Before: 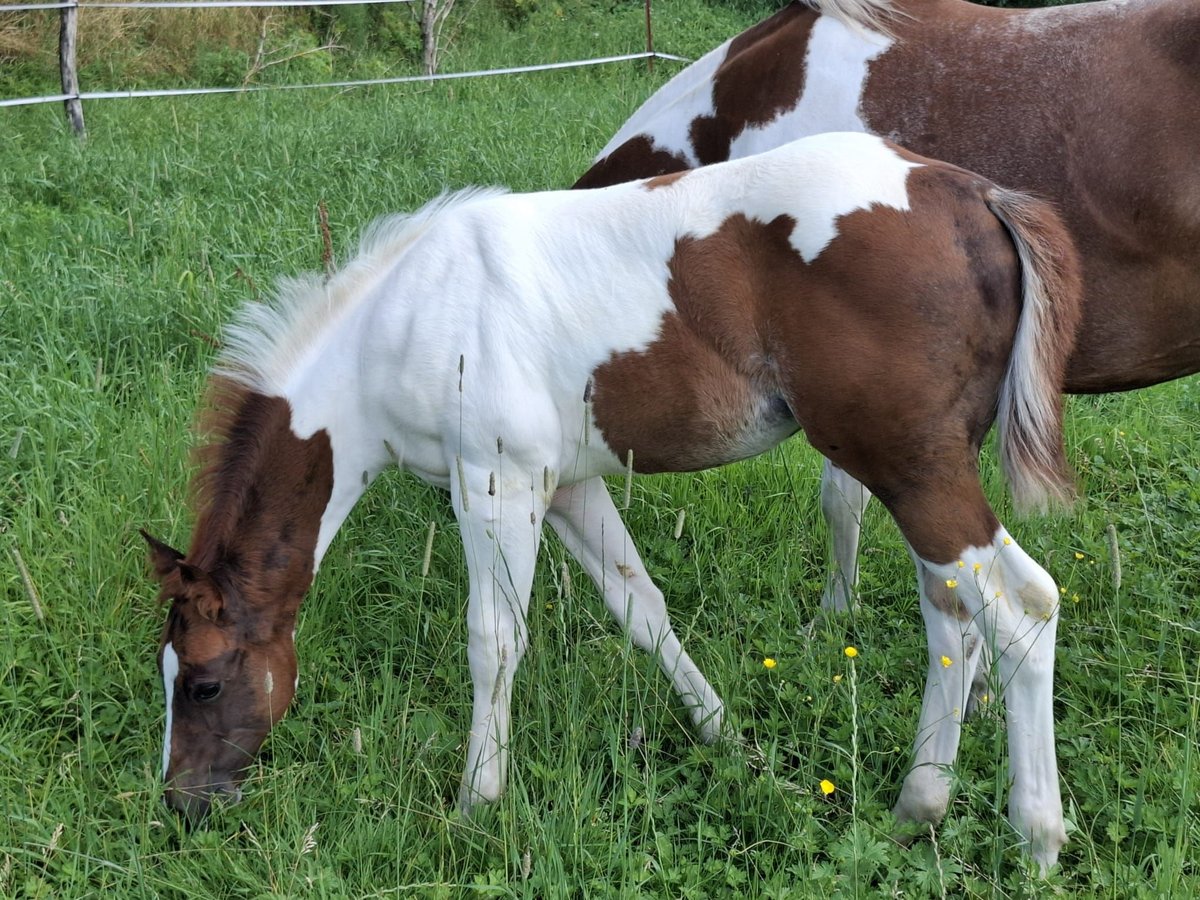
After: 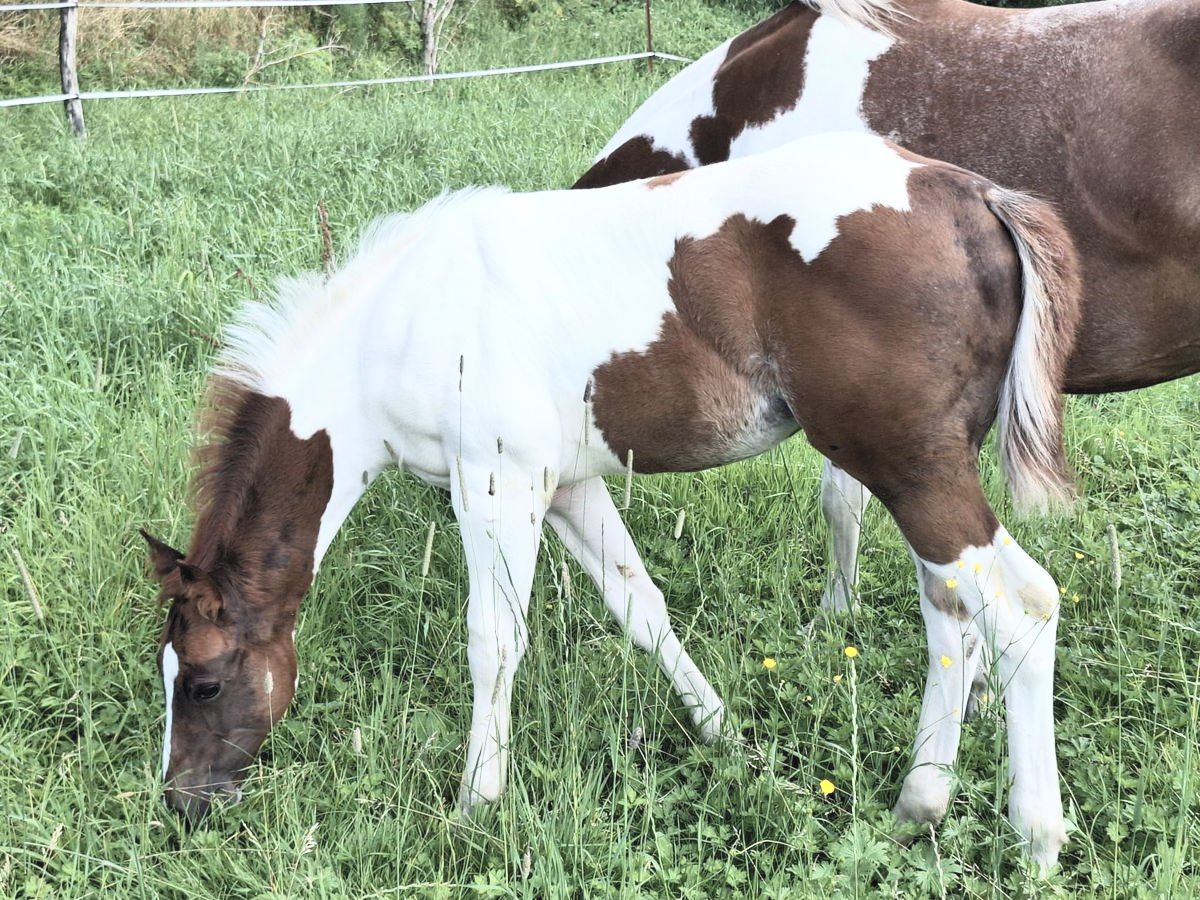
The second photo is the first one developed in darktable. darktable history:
contrast brightness saturation: contrast 0.428, brightness 0.564, saturation -0.183
